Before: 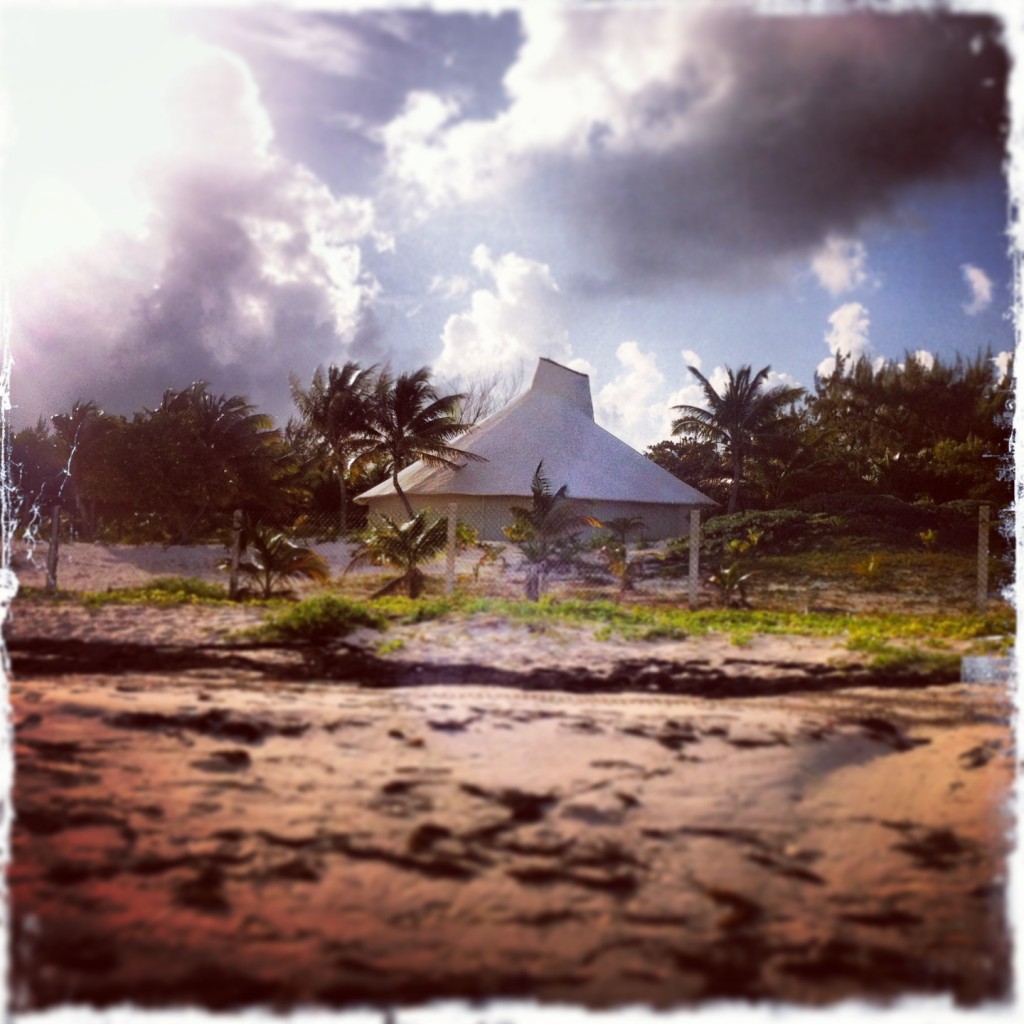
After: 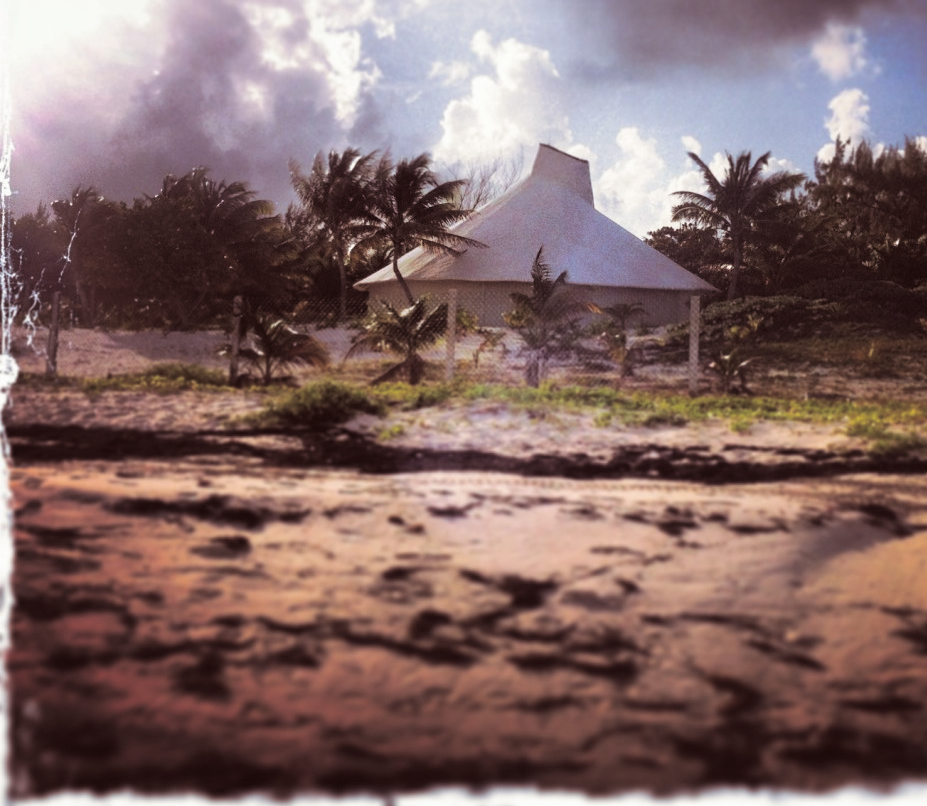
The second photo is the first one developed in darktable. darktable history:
crop: top 20.916%, right 9.437%, bottom 0.316%
split-toning: shadows › saturation 0.24, highlights › hue 54°, highlights › saturation 0.24
